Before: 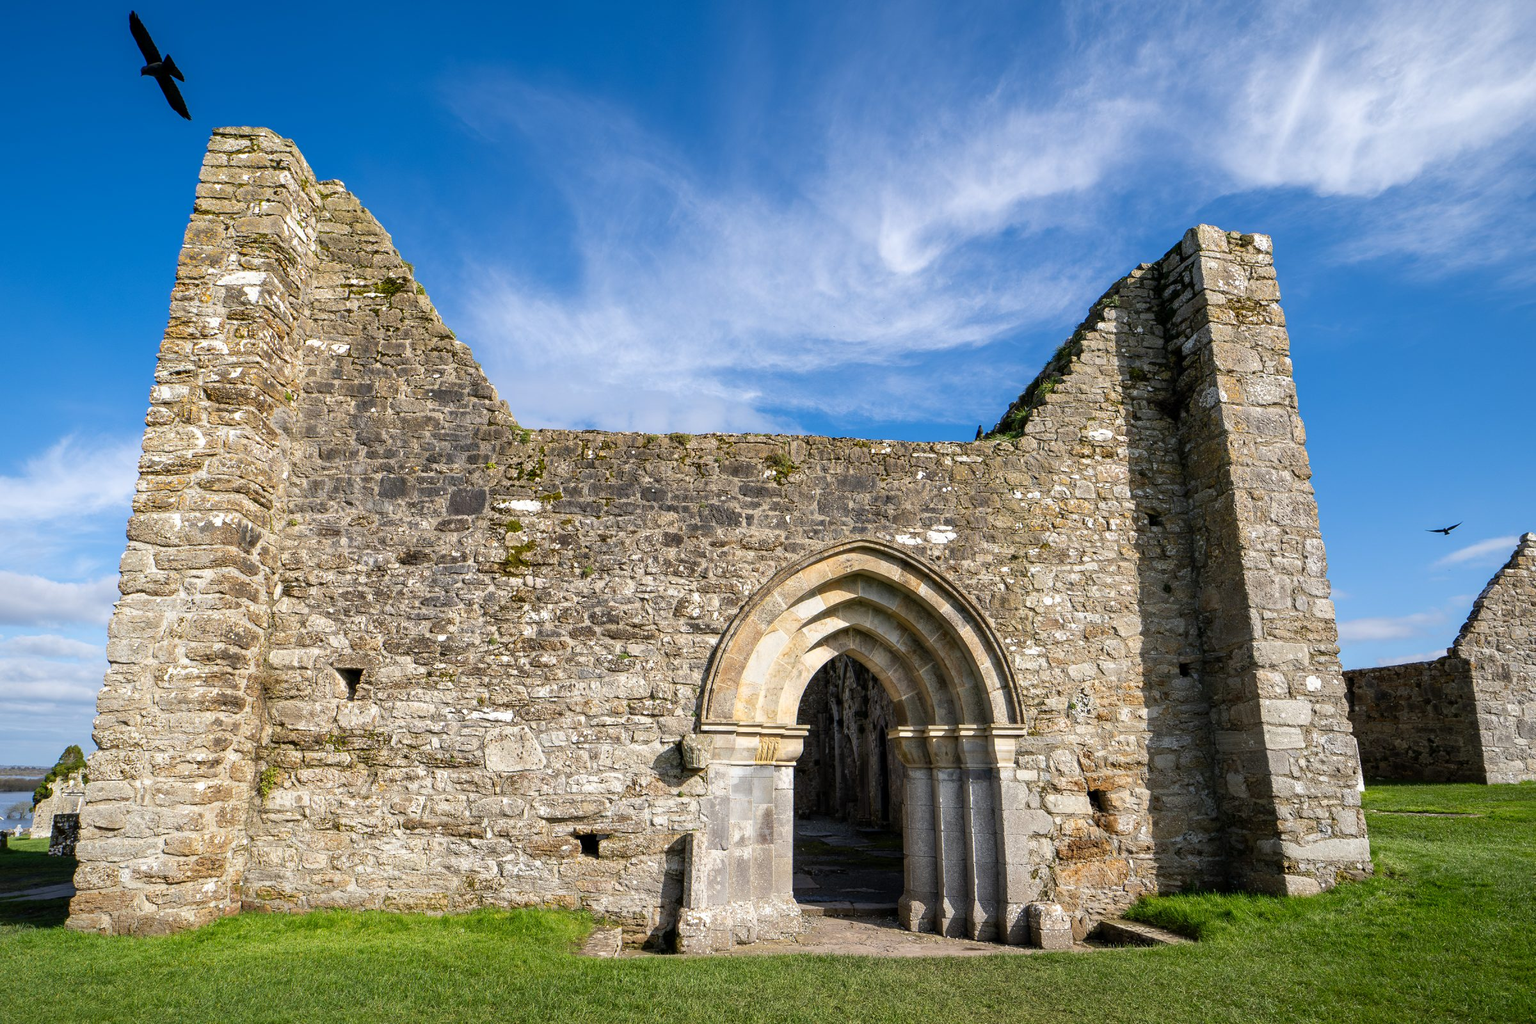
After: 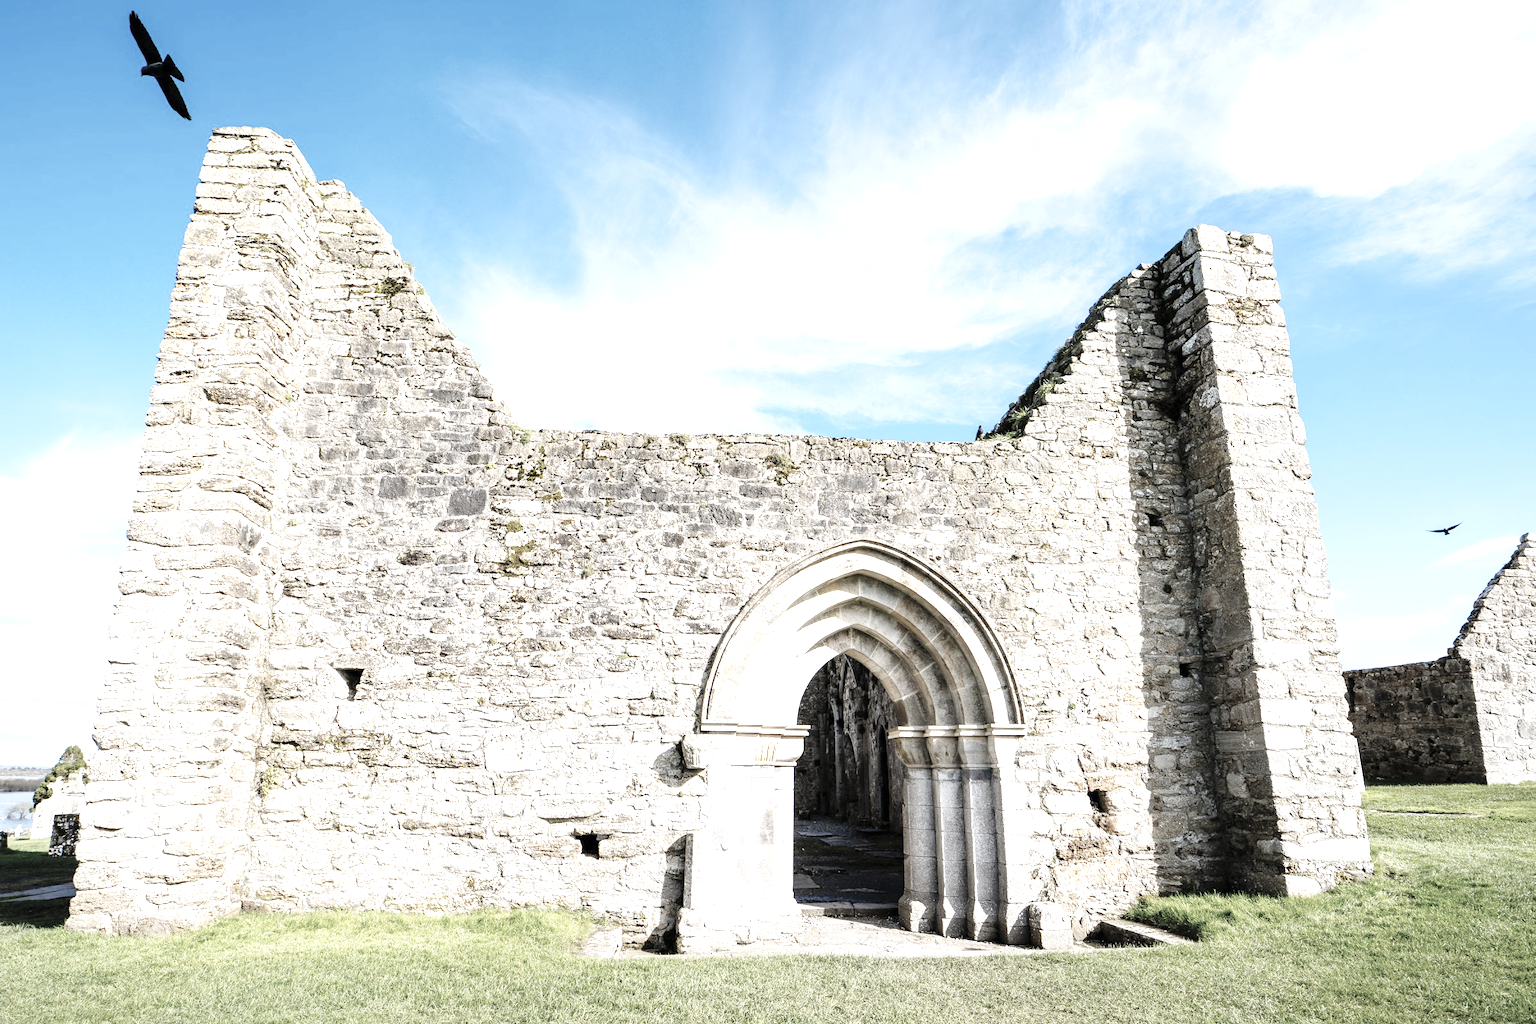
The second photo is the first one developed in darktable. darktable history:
color zones: curves: ch1 [(0.238, 0.163) (0.476, 0.2) (0.733, 0.322) (0.848, 0.134)]
exposure: black level correction 0, exposure 1.45 EV, compensate exposure bias true, compensate highlight preservation false
base curve: curves: ch0 [(0, 0) (0.032, 0.025) (0.121, 0.166) (0.206, 0.329) (0.605, 0.79) (1, 1)], preserve colors none
